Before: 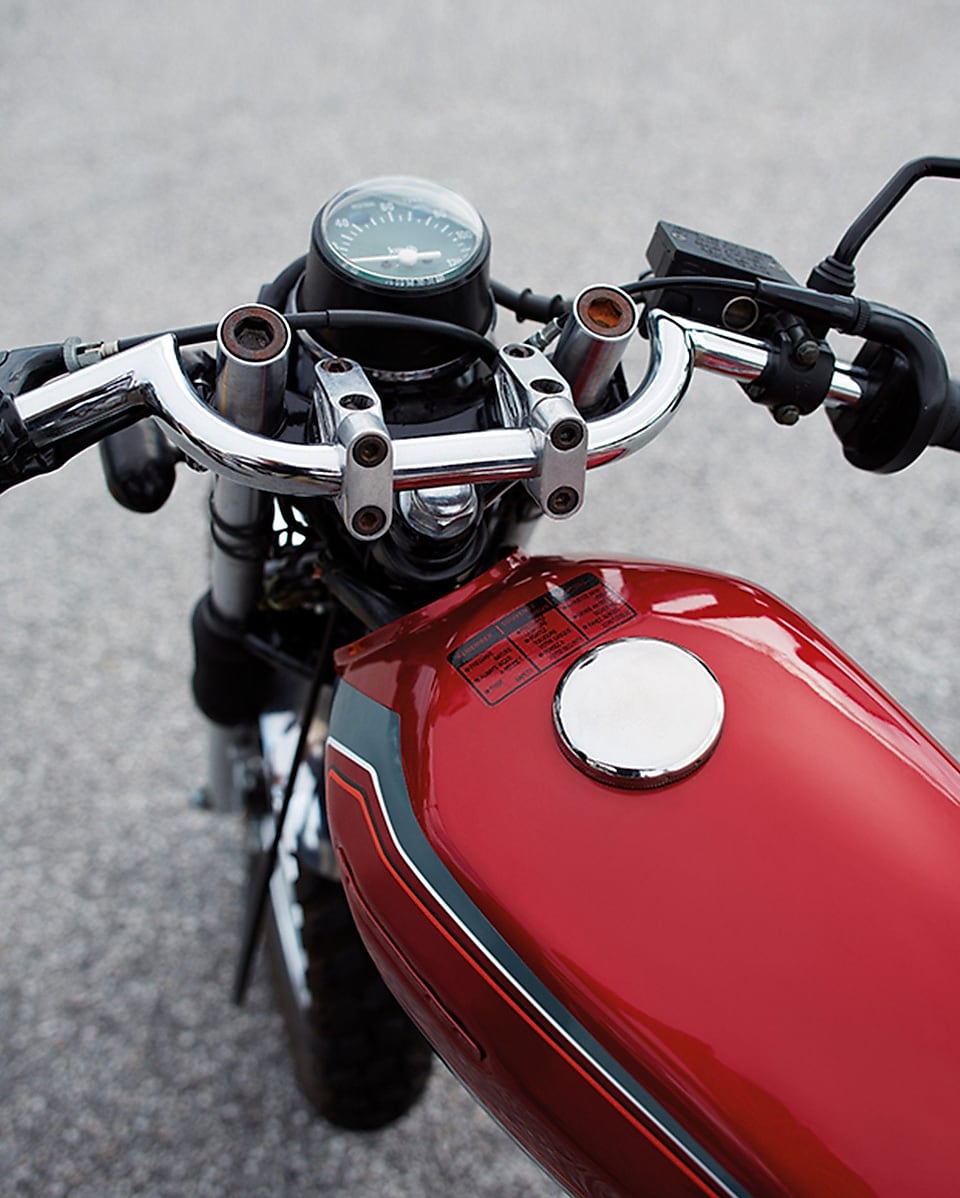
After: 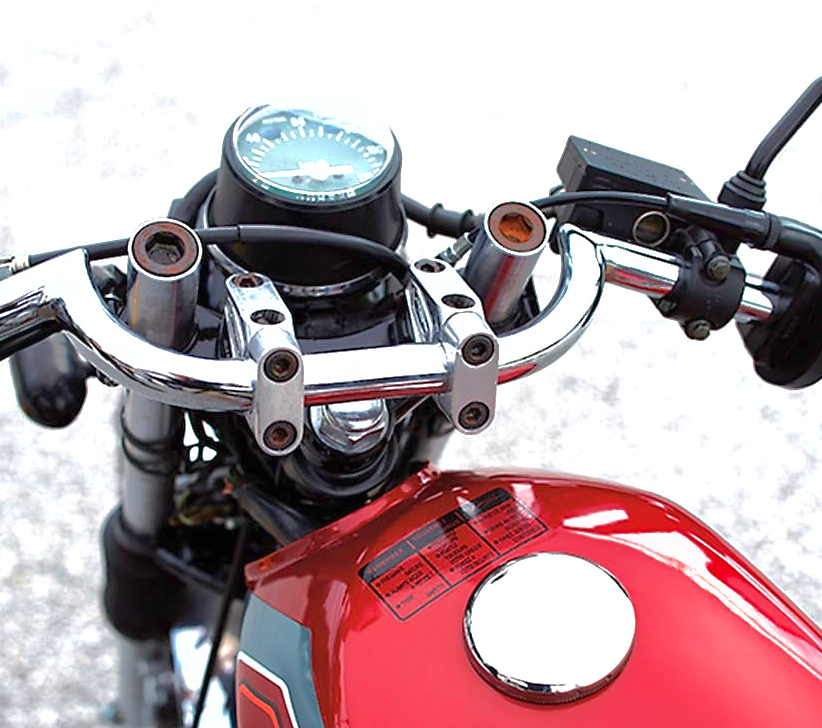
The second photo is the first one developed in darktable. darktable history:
contrast brightness saturation: contrast 0.081, saturation 0.017
exposure: black level correction 0, exposure 1.001 EV, compensate highlight preservation false
crop and rotate: left 9.318%, top 7.204%, right 4.99%, bottom 31.986%
shadows and highlights: highlights -59.72
